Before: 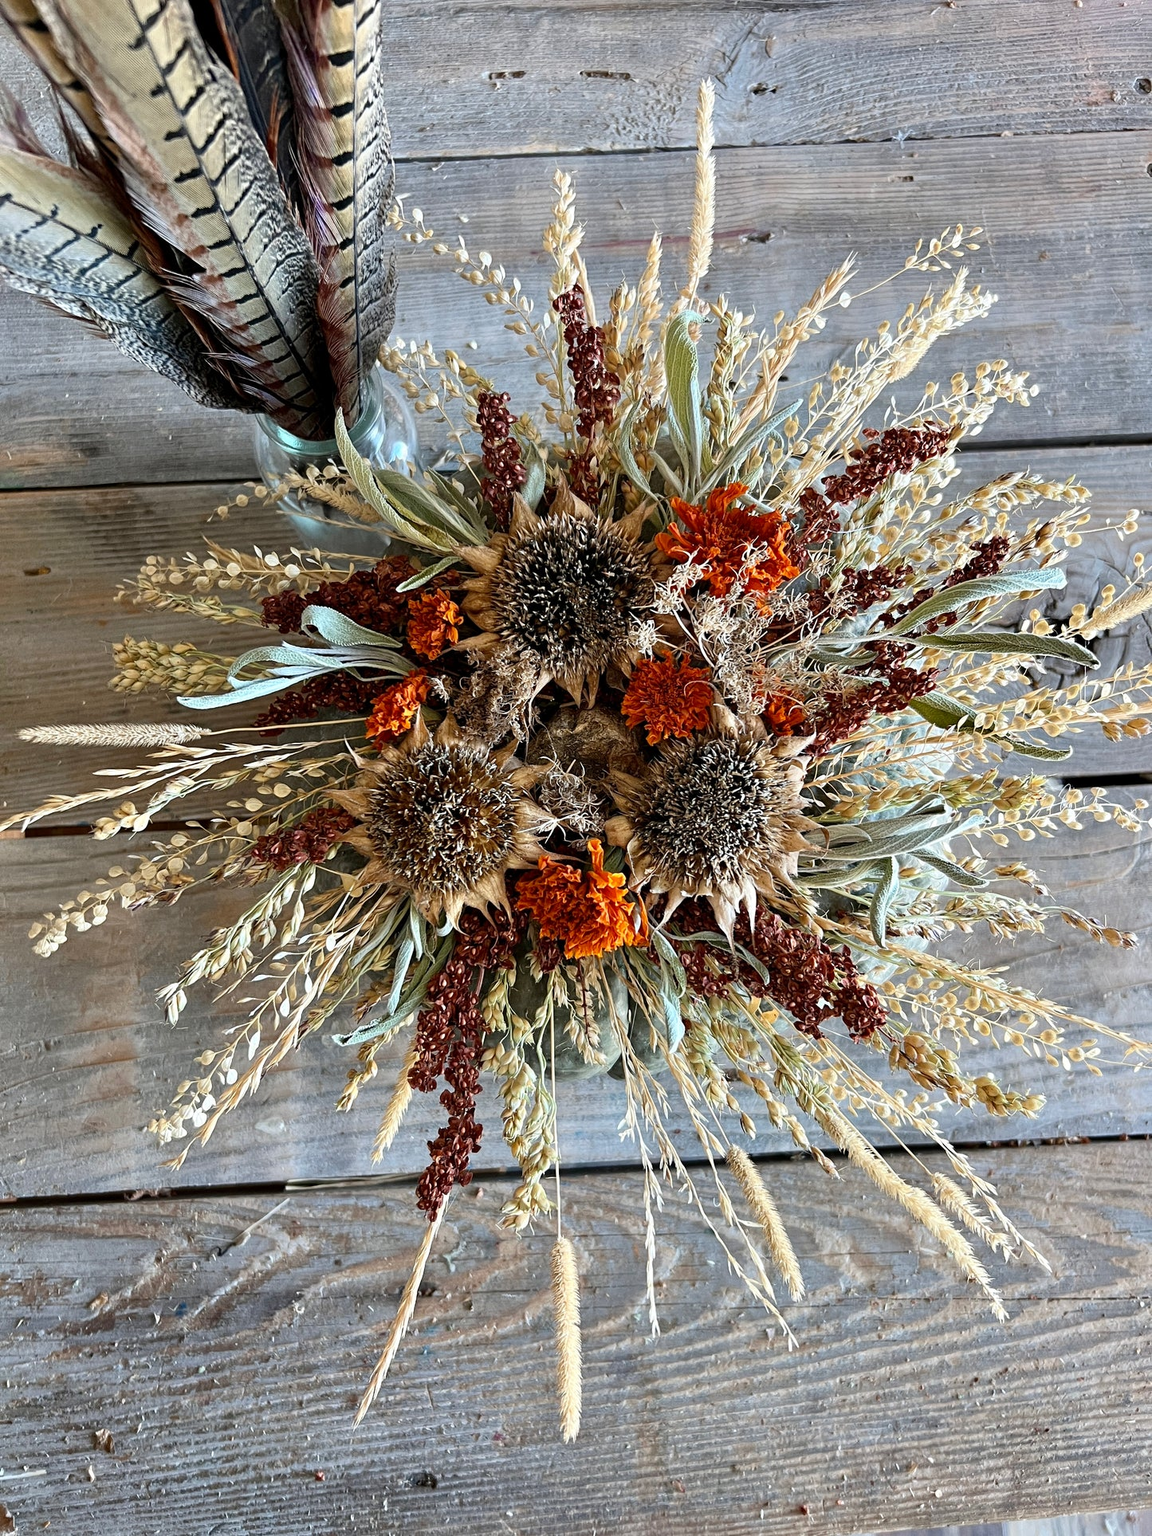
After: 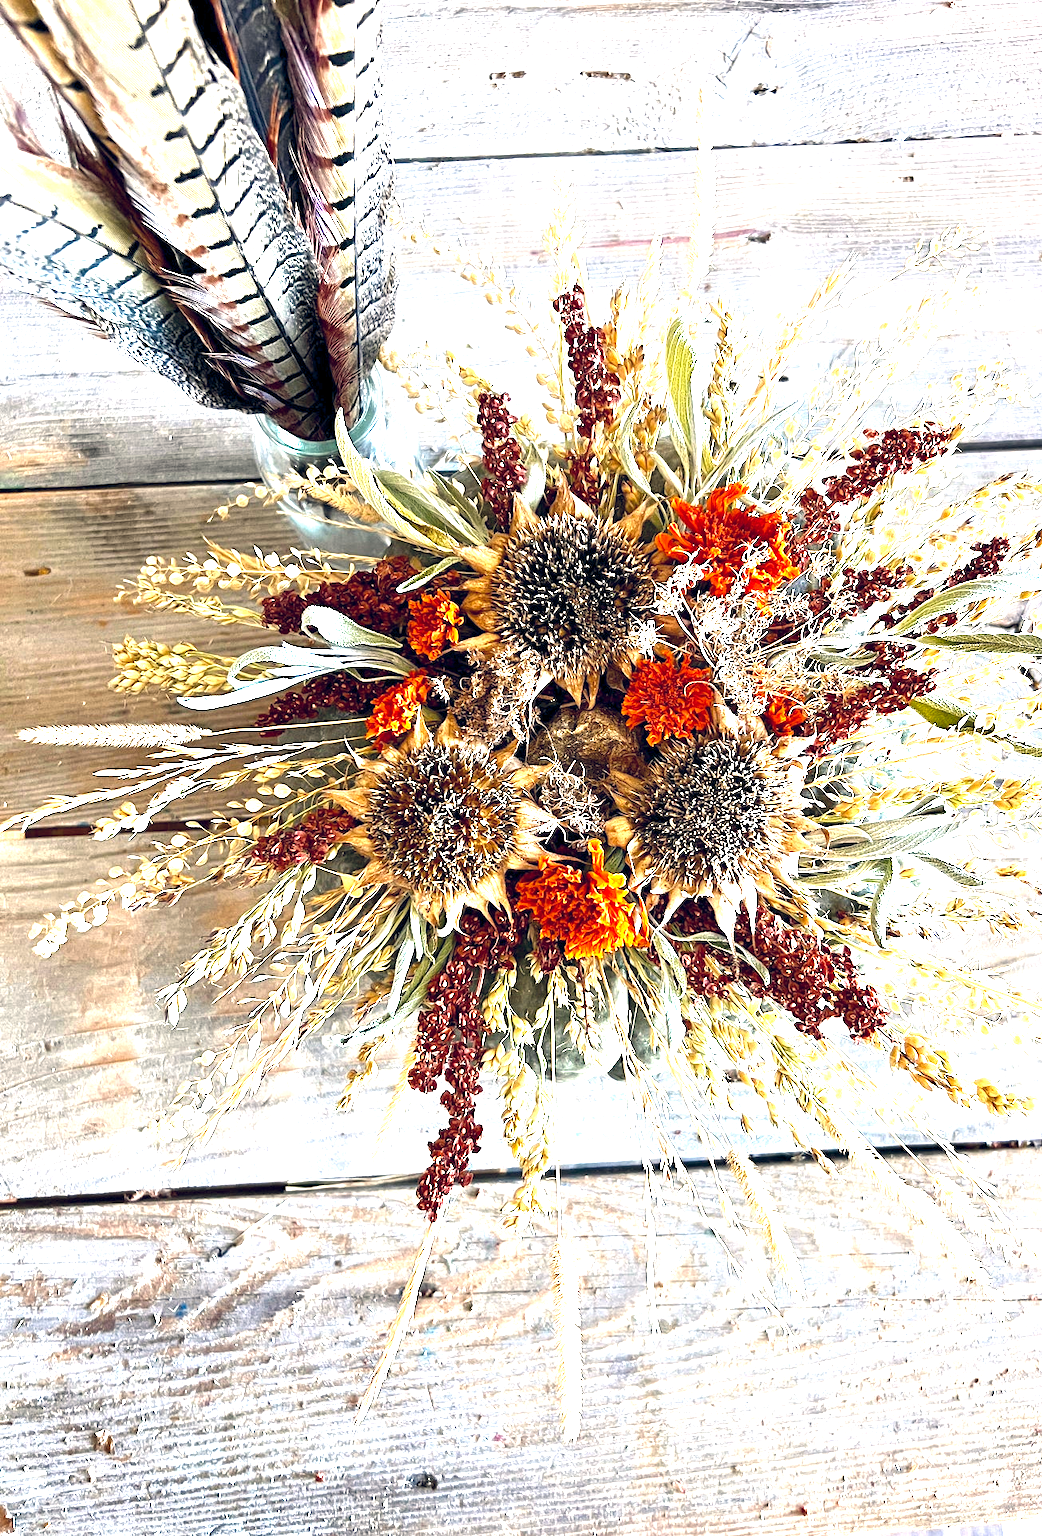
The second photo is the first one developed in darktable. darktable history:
crop: right 9.489%, bottom 0.018%
exposure: exposure 0.94 EV, compensate highlight preservation false
color balance rgb: highlights gain › chroma 2.071%, highlights gain › hue 64.75°, global offset › chroma 0.095%, global offset › hue 254.06°, perceptual saturation grading › global saturation 1.031%, perceptual saturation grading › highlights -1.657%, perceptual saturation grading › mid-tones 4.349%, perceptual saturation grading › shadows 7.999%, perceptual brilliance grading › global brilliance 29.851%, global vibrance 9.519%
